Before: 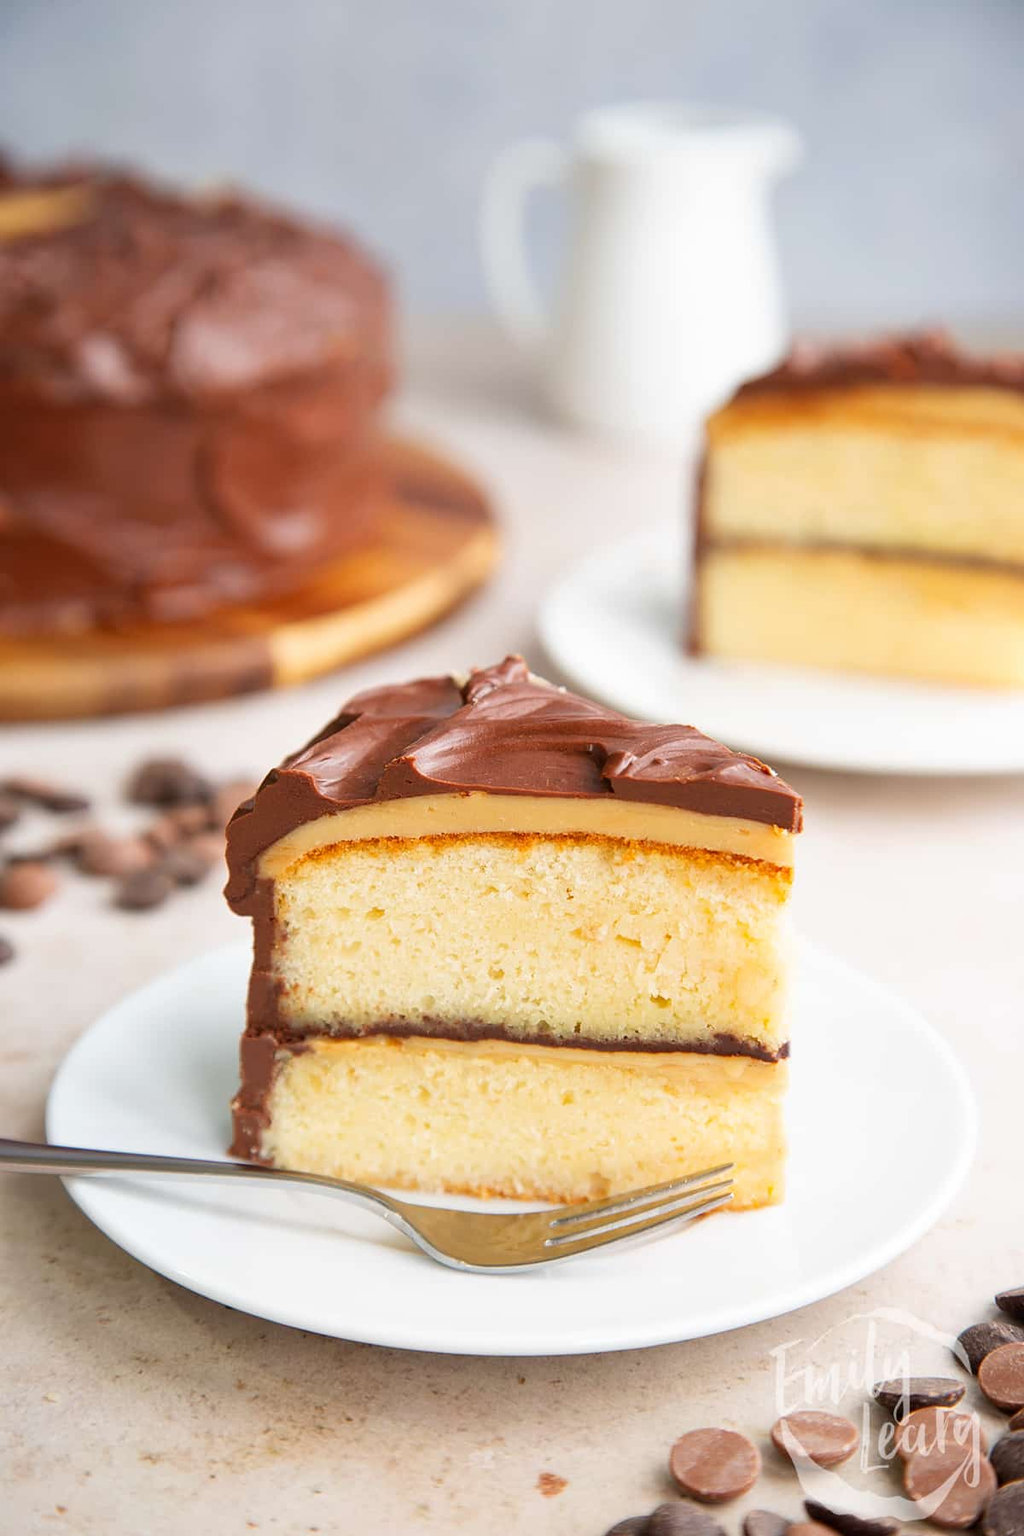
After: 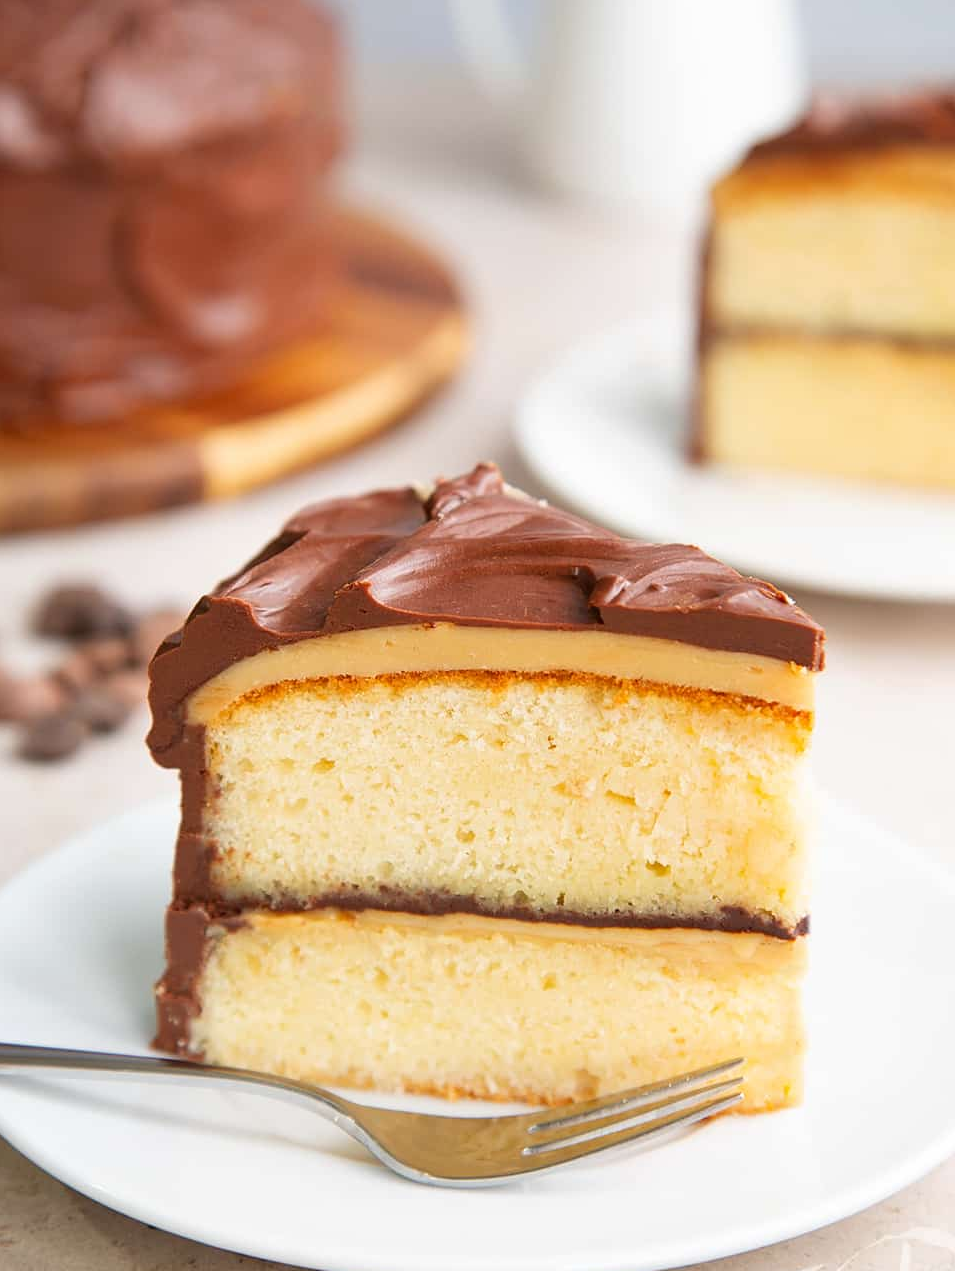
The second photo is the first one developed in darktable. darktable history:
crop: left 9.703%, top 16.955%, right 10.667%, bottom 12.388%
